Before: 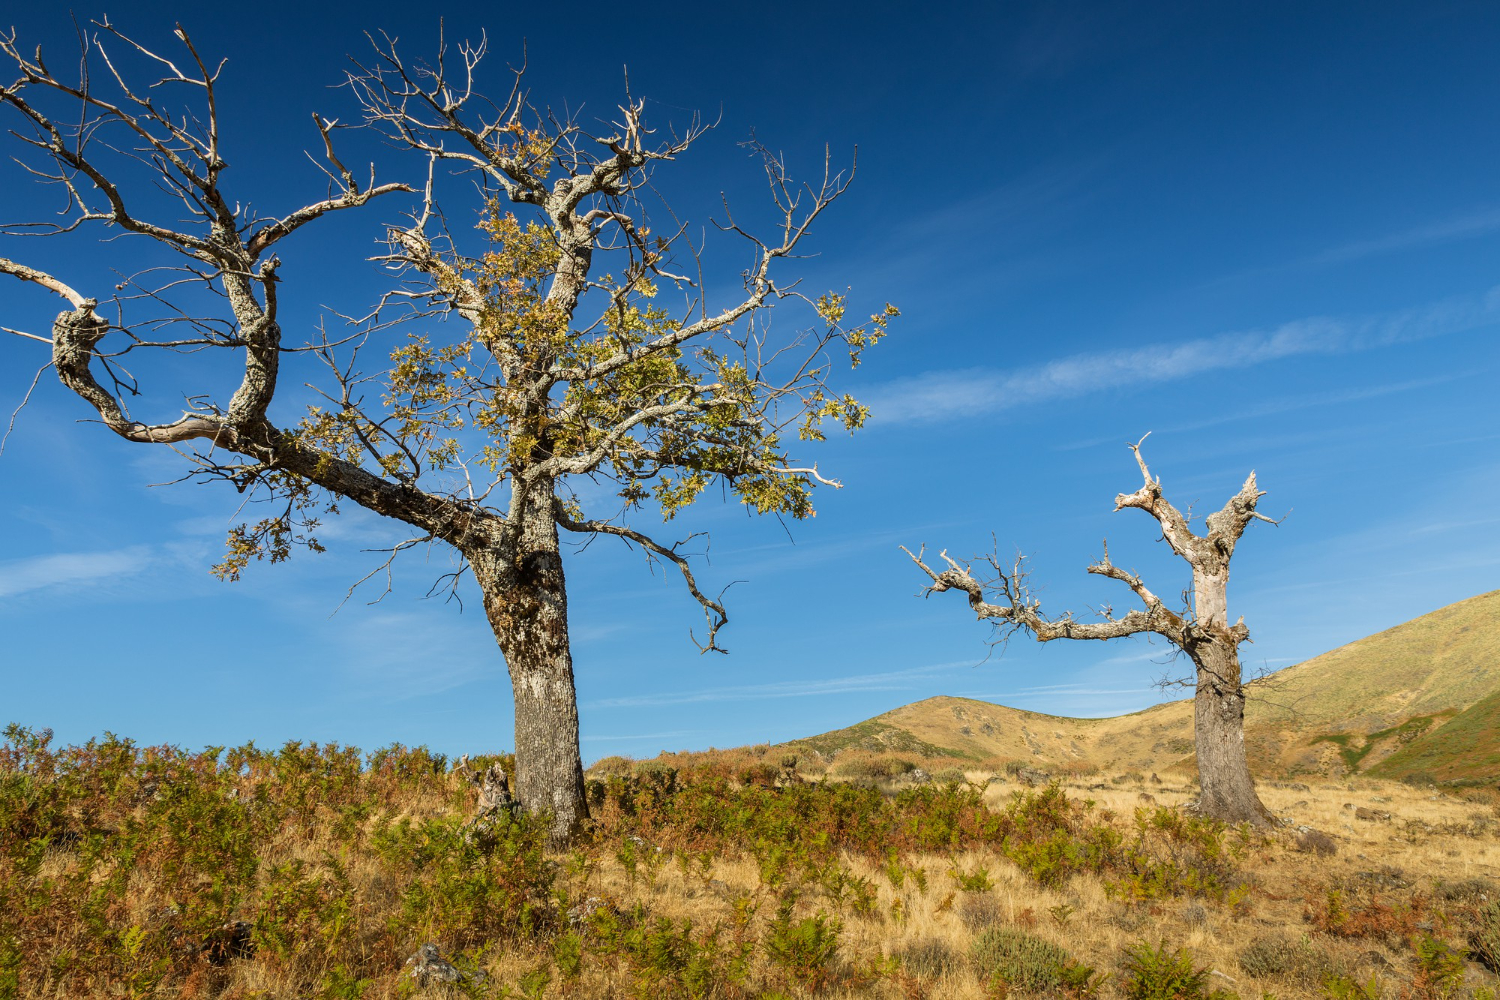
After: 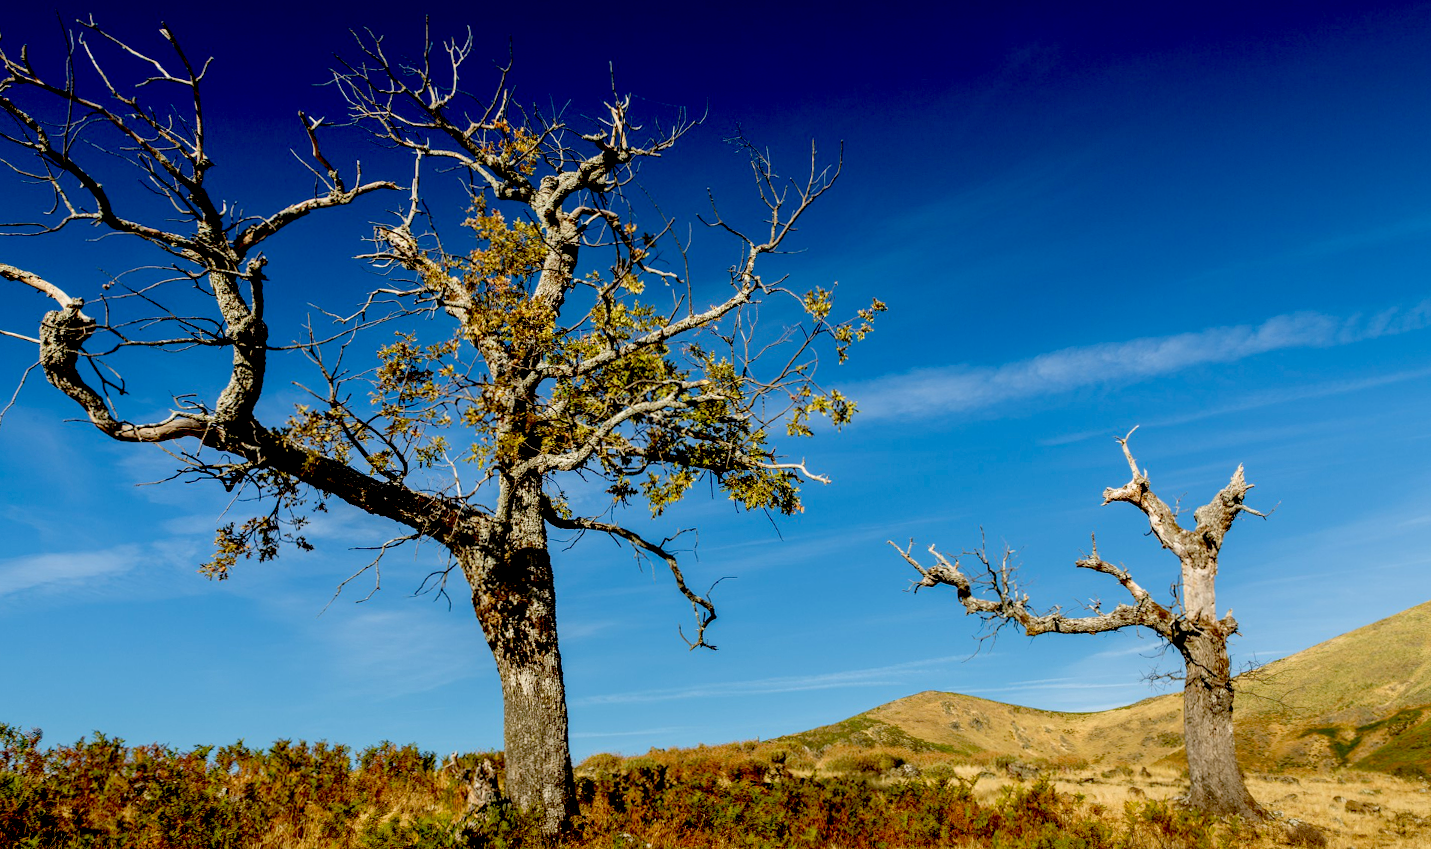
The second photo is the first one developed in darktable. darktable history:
crop and rotate: angle 0.318°, left 0.392%, right 3.394%, bottom 14.36%
exposure: black level correction 0.057, compensate exposure bias true, compensate highlight preservation false
